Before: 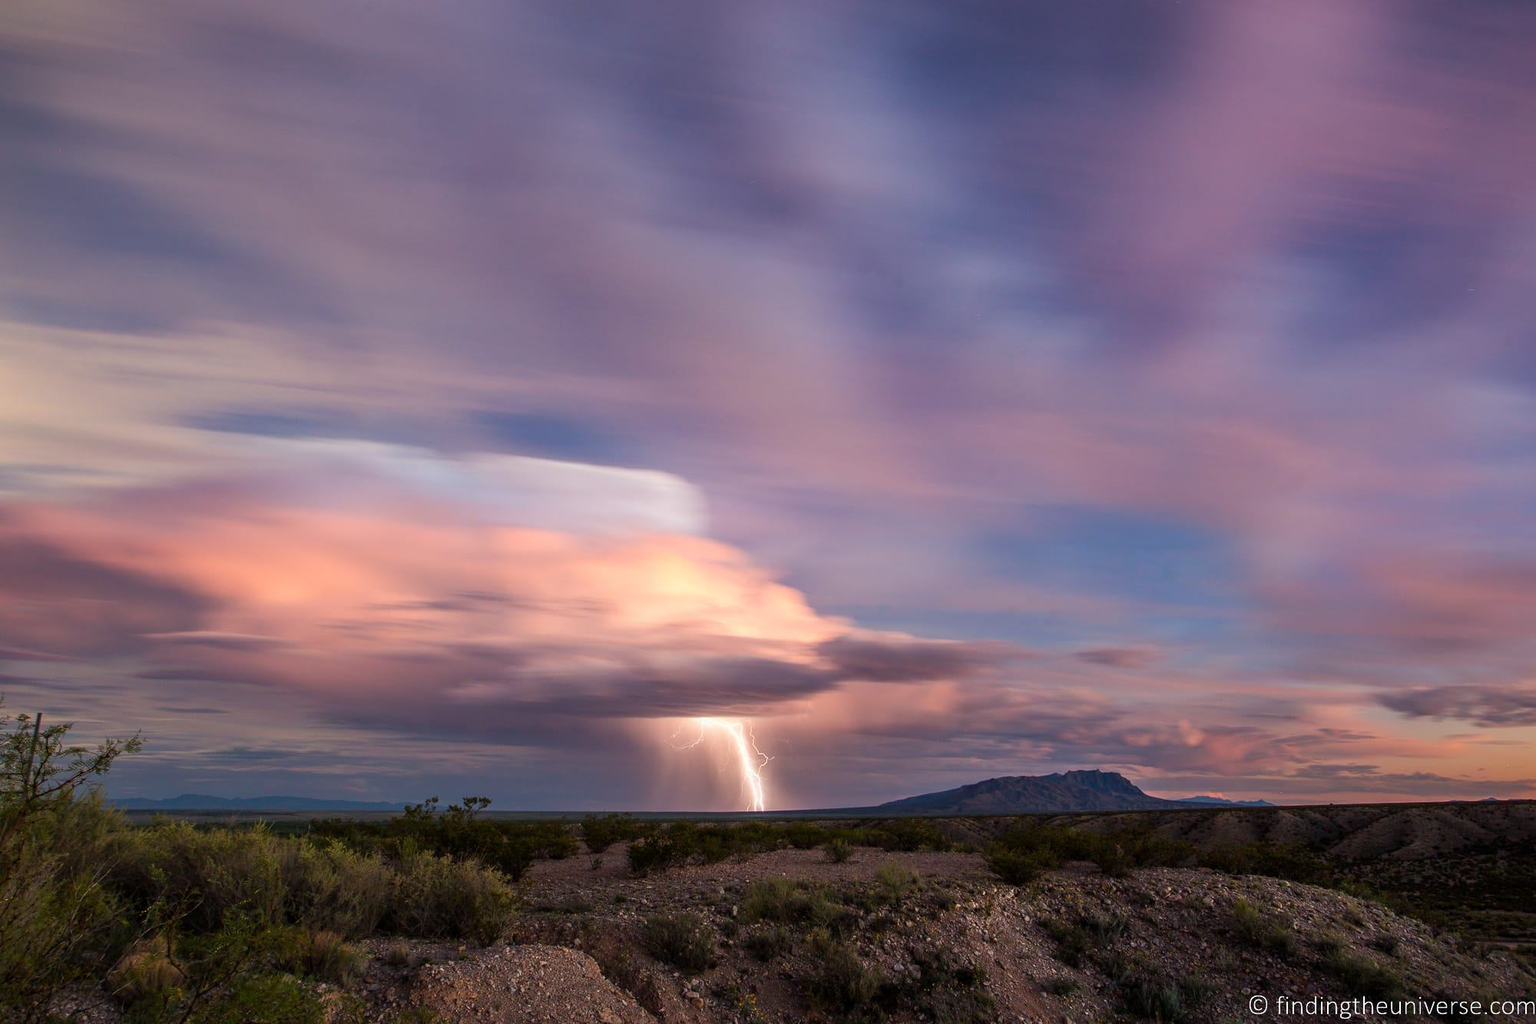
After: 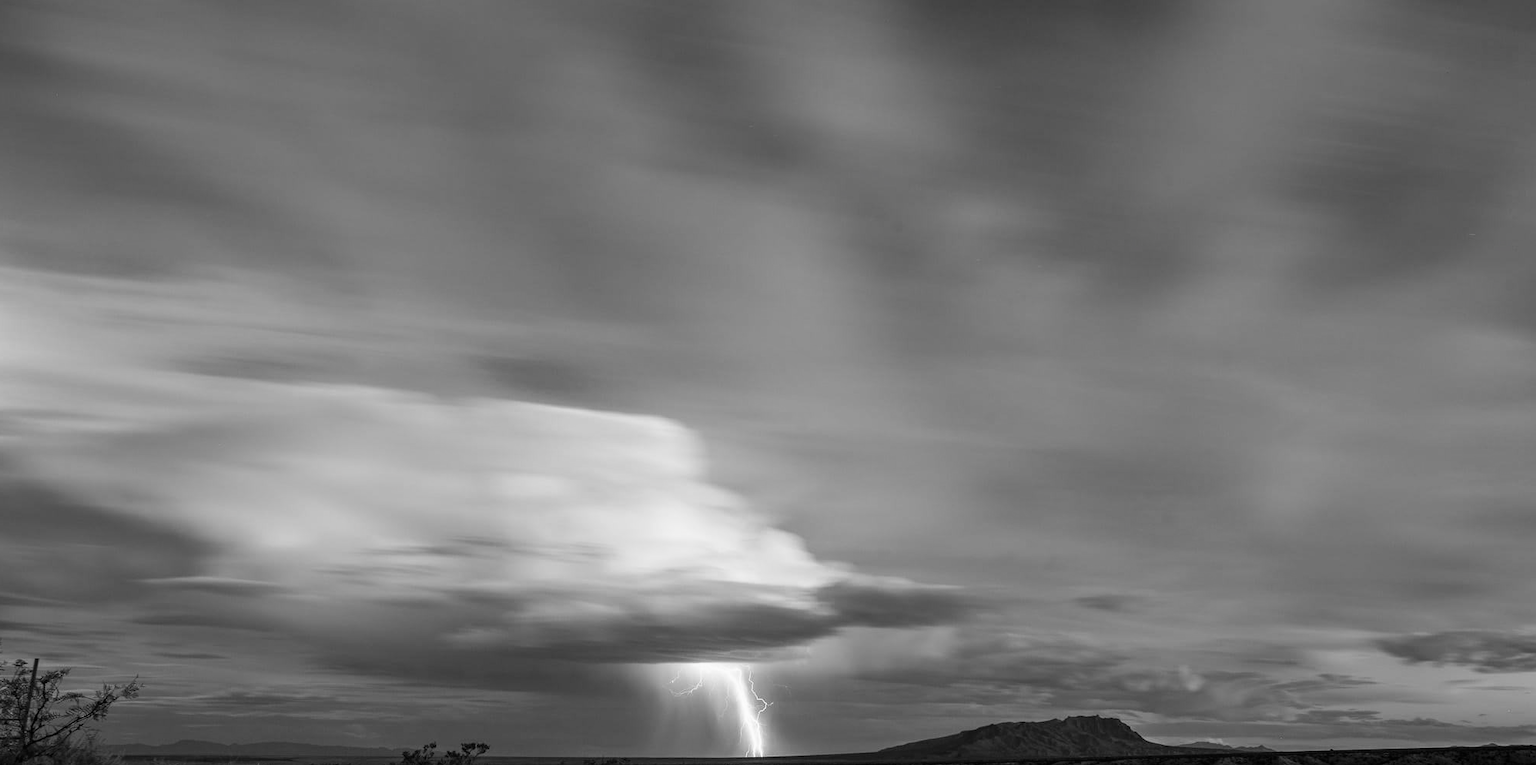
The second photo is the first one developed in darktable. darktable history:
crop: left 0.232%, top 5.549%, bottom 19.84%
contrast brightness saturation: saturation -0.999
shadows and highlights: shadows -63.86, white point adjustment -5.05, highlights 60.17
